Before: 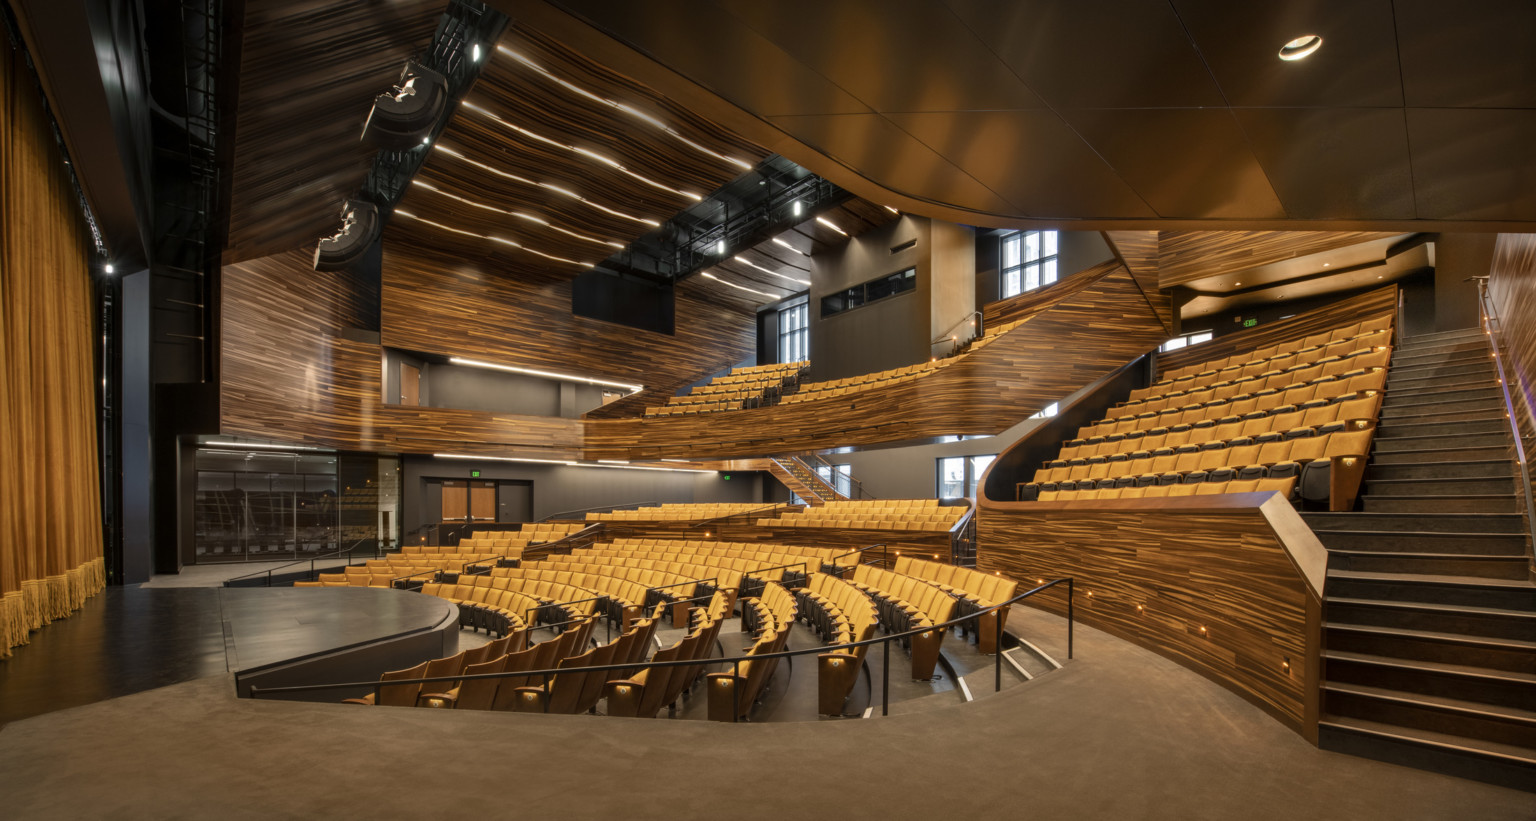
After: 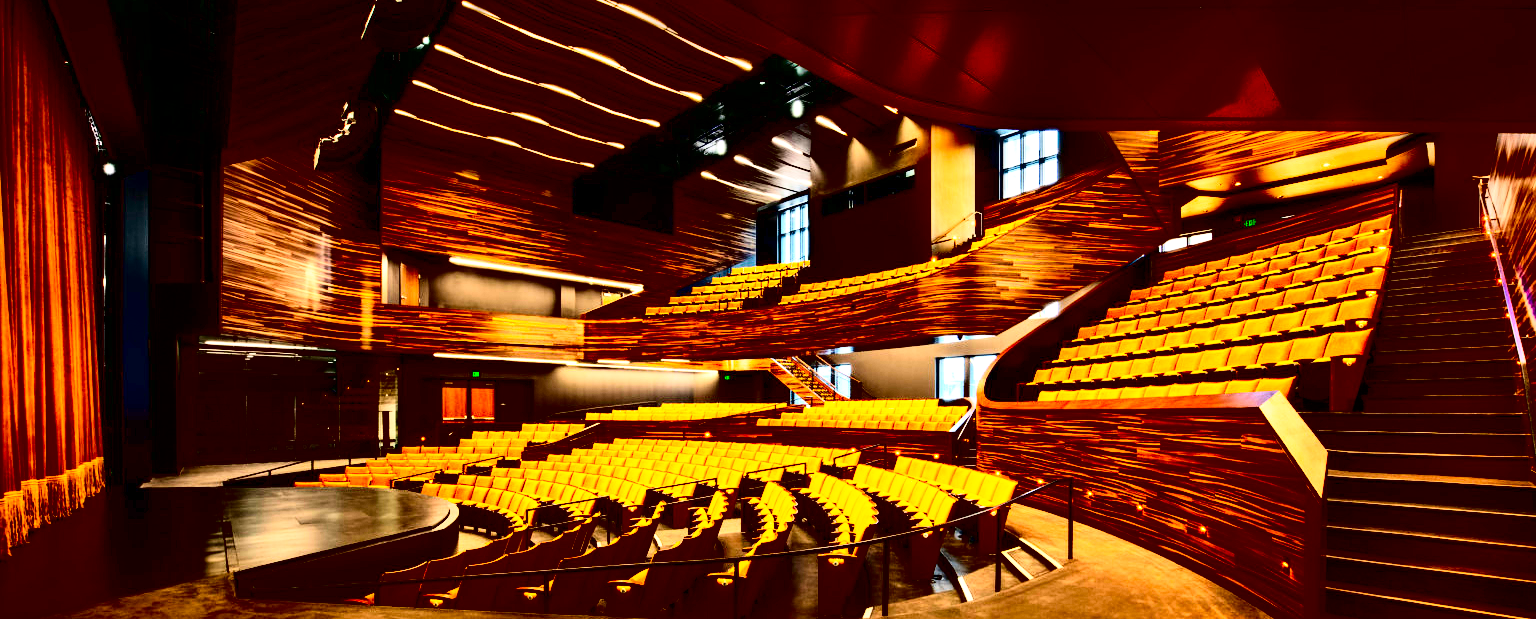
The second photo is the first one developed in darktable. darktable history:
exposure: exposure 0.6 EV, compensate highlight preservation false
base curve: curves: ch0 [(0, 0) (0.666, 0.806) (1, 1)], preserve colors none
contrast brightness saturation: contrast 0.775, brightness -0.995, saturation 0.987
crop and rotate: top 12.24%, bottom 12.267%
local contrast: mode bilateral grid, contrast 20, coarseness 49, detail 159%, midtone range 0.2
